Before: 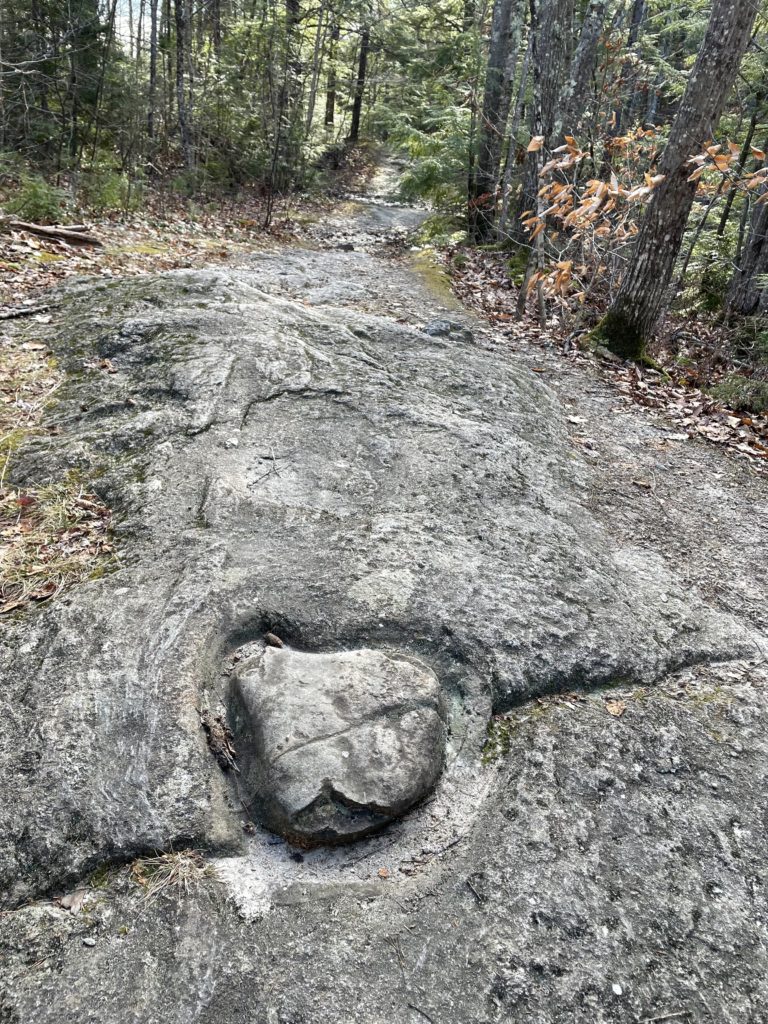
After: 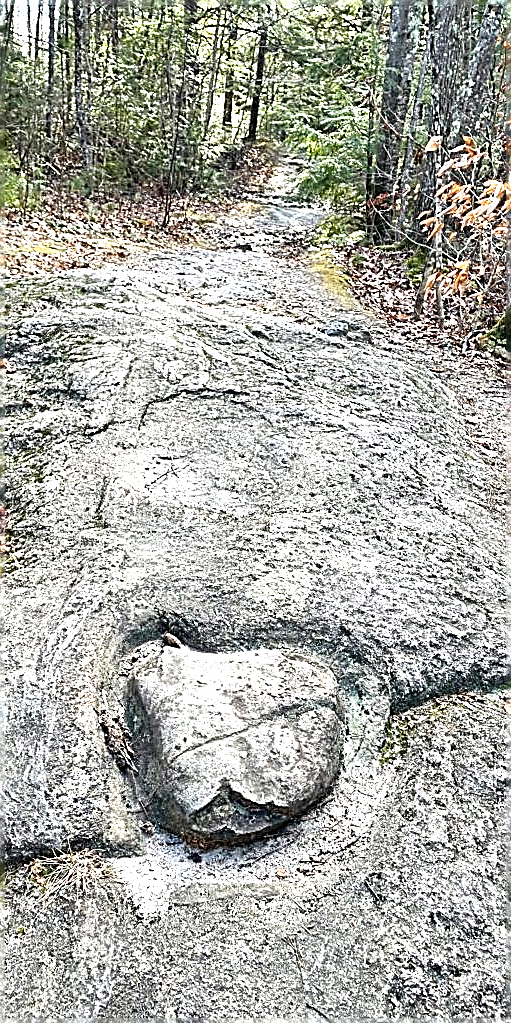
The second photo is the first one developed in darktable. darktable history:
crop and rotate: left 13.342%, right 19.991%
exposure: black level correction 0, exposure 1.1 EV, compensate highlight preservation false
sharpen: amount 2
